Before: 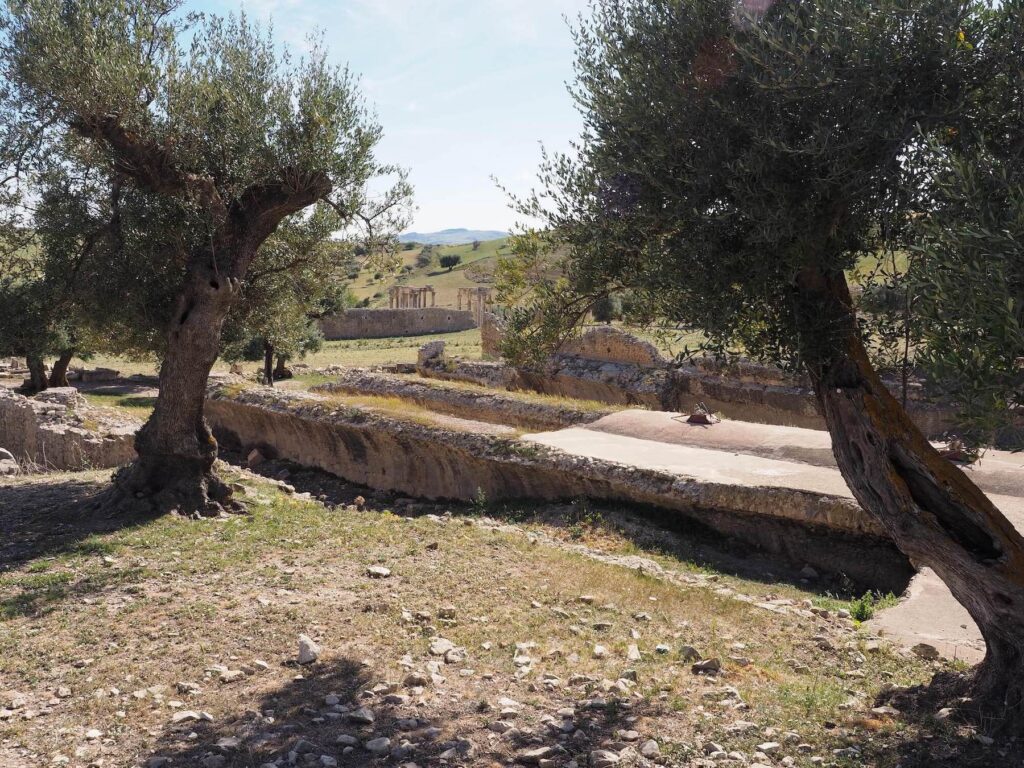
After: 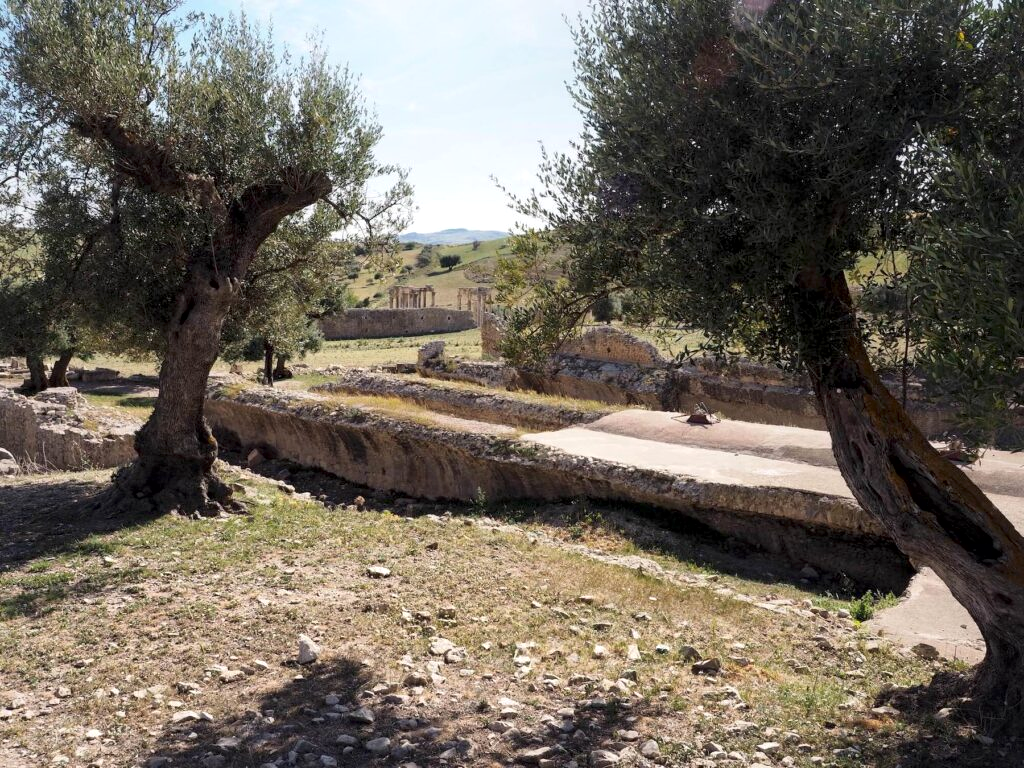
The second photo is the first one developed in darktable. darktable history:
local contrast: mode bilateral grid, contrast 25, coarseness 60, detail 151%, midtone range 0.2
shadows and highlights: shadows -40.15, highlights 62.88, soften with gaussian
